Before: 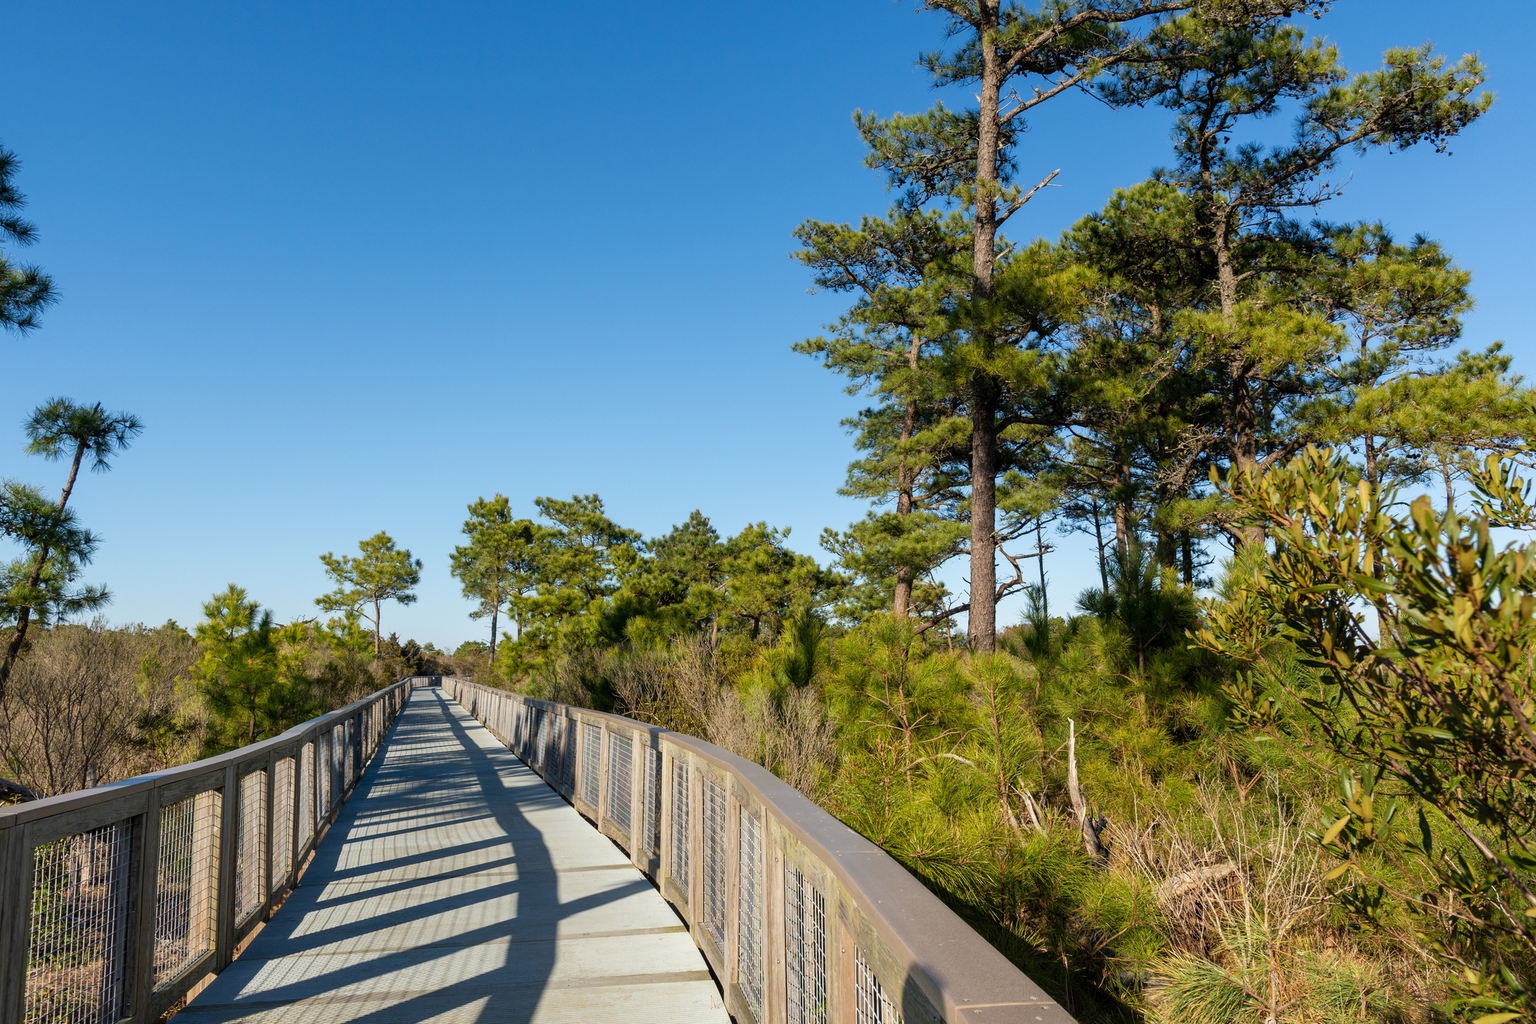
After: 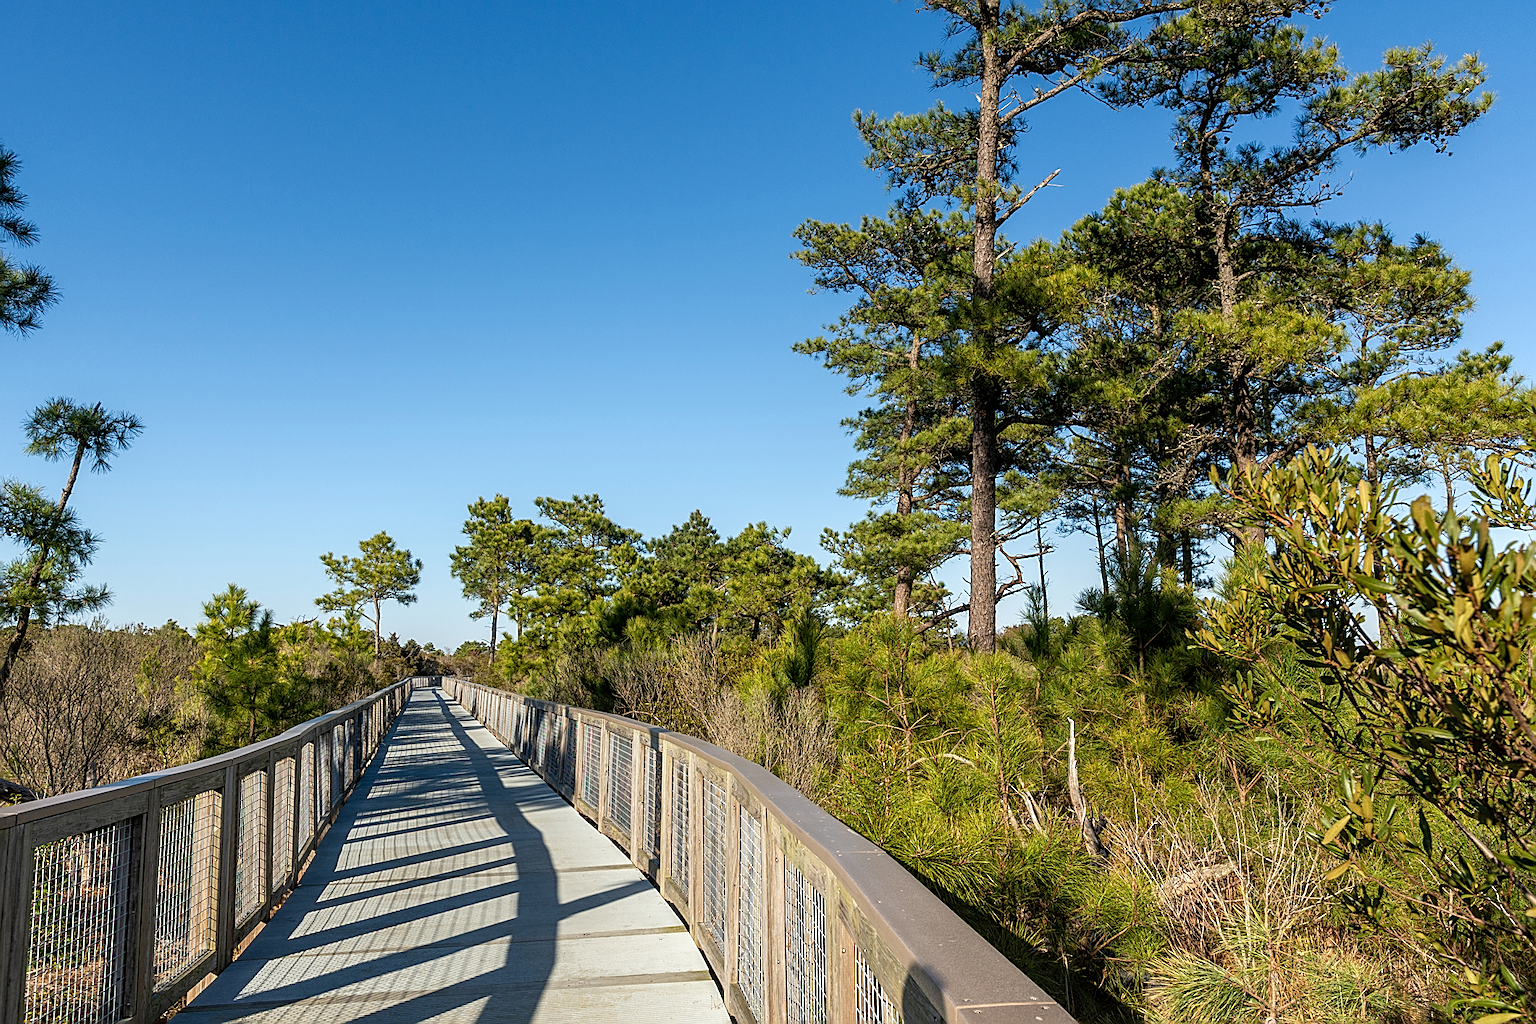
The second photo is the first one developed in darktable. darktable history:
shadows and highlights: shadows -0.785, highlights 40.6
sharpen: amount 0.985
local contrast: on, module defaults
